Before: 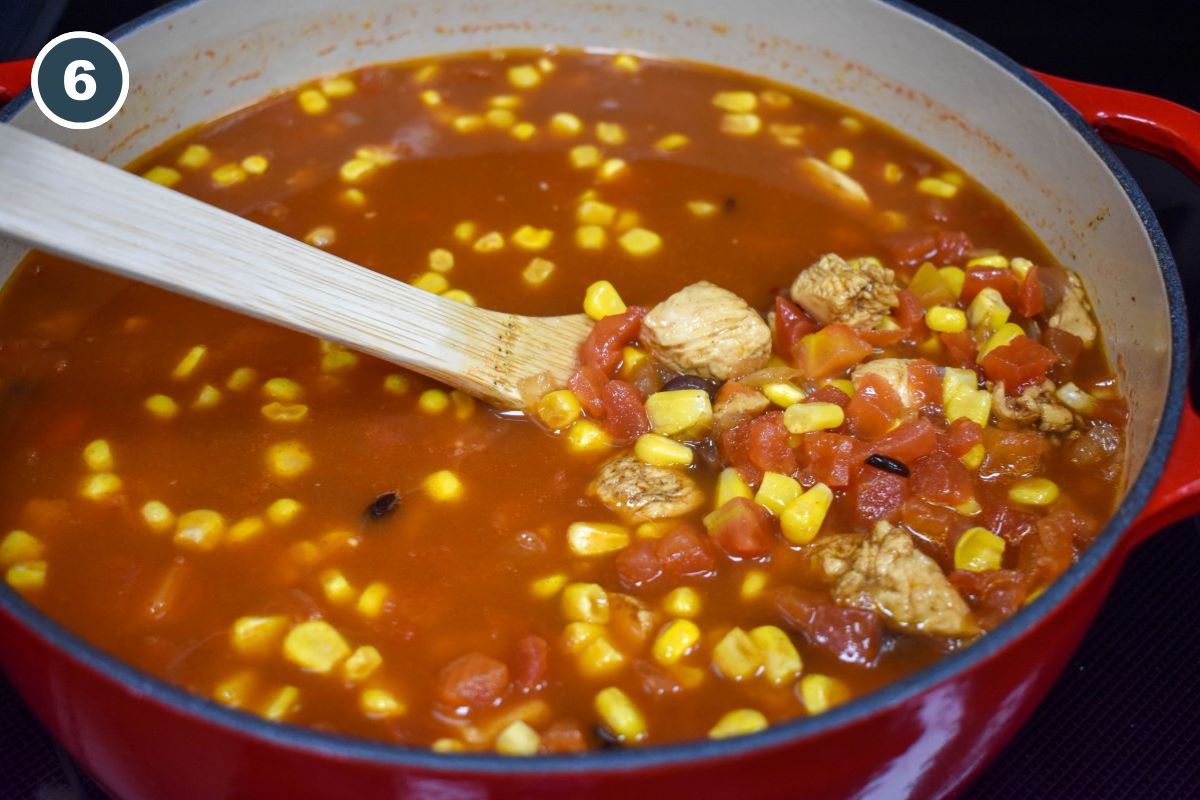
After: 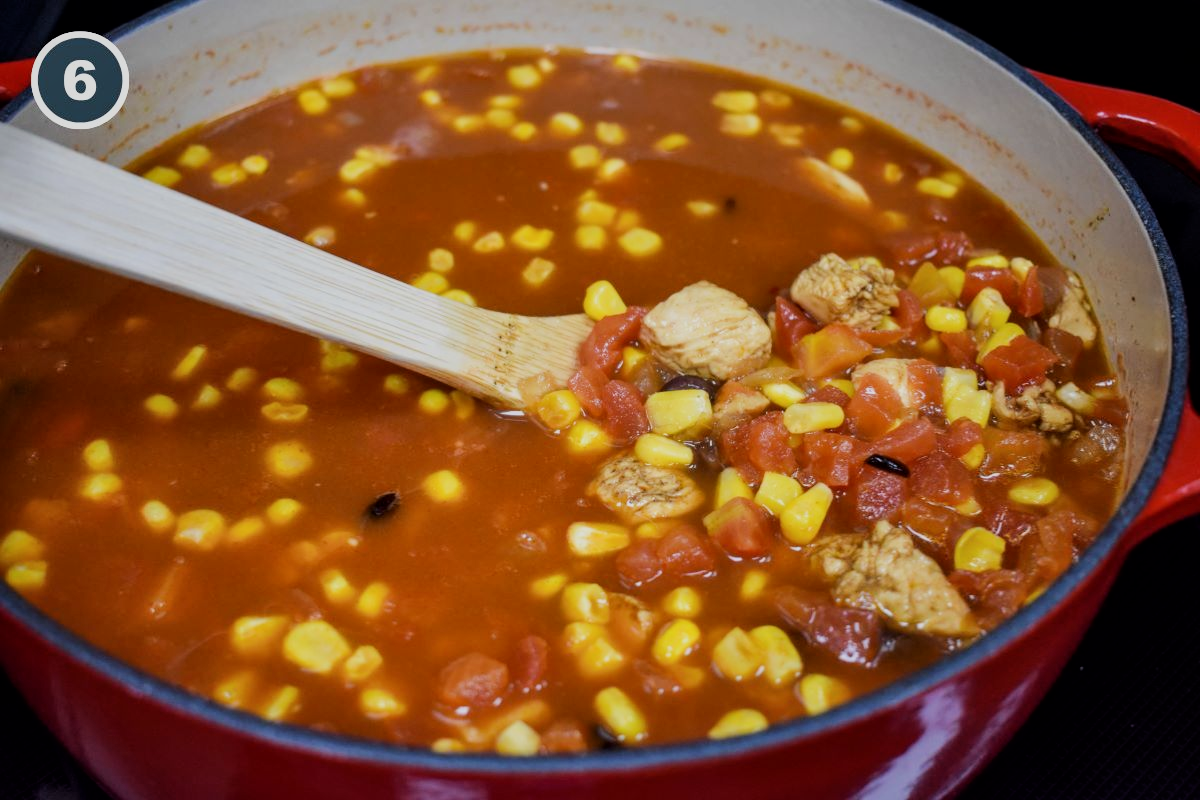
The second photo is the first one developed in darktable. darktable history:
filmic rgb: black relative exposure -7.65 EV, white relative exposure 4.56 EV, hardness 3.61, contrast 1.05
local contrast: mode bilateral grid, contrast 20, coarseness 50, detail 120%, midtone range 0.2
